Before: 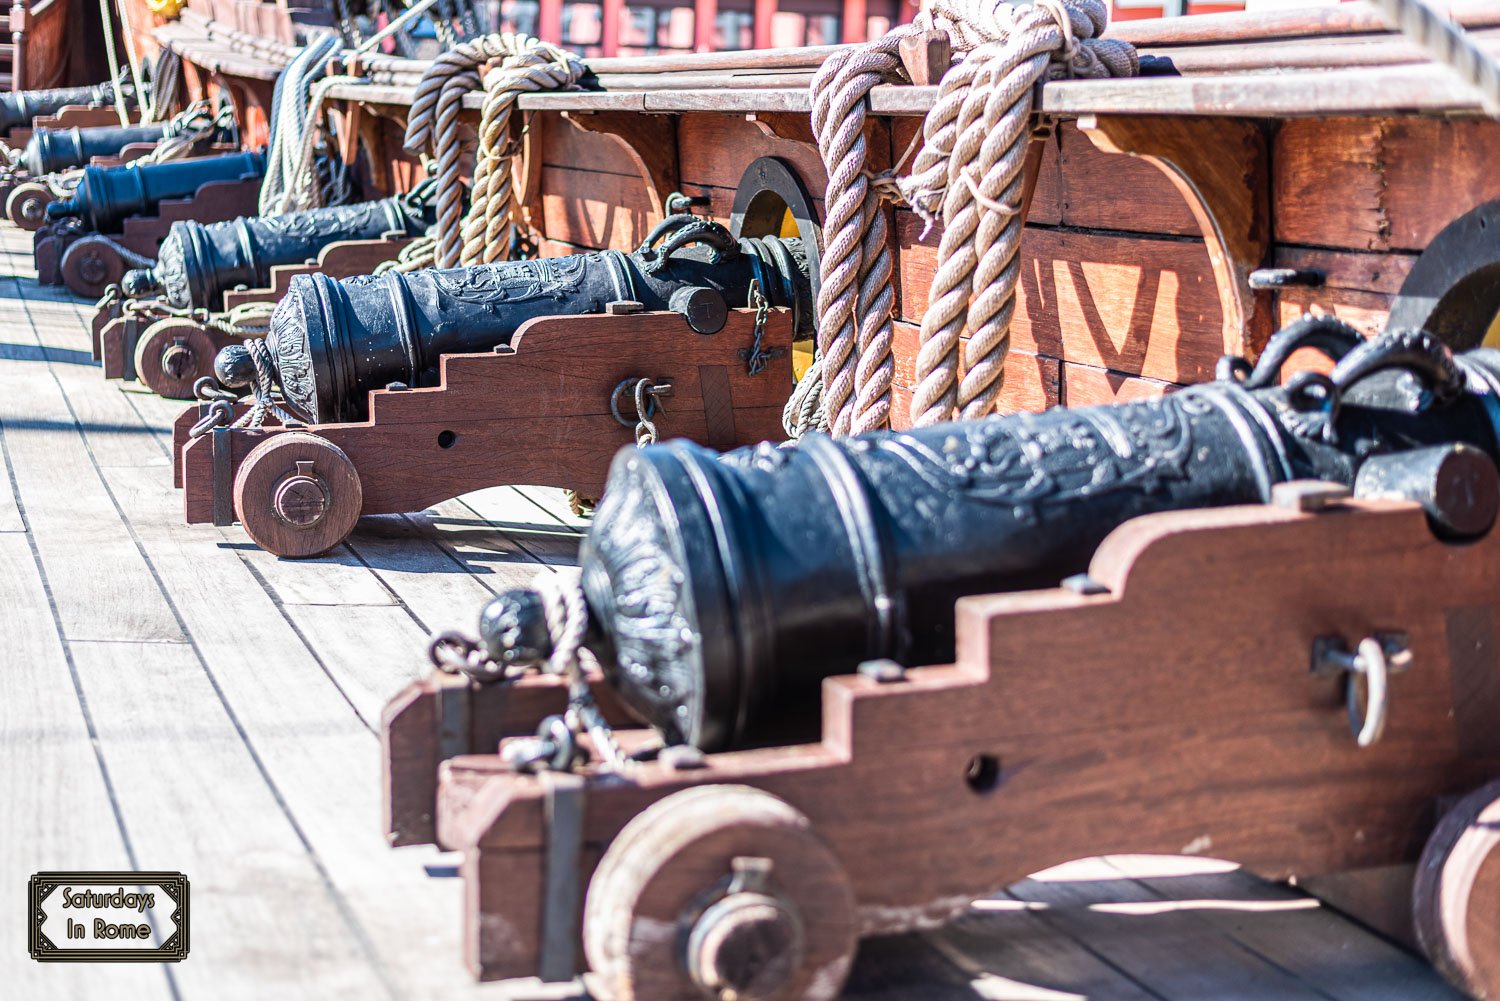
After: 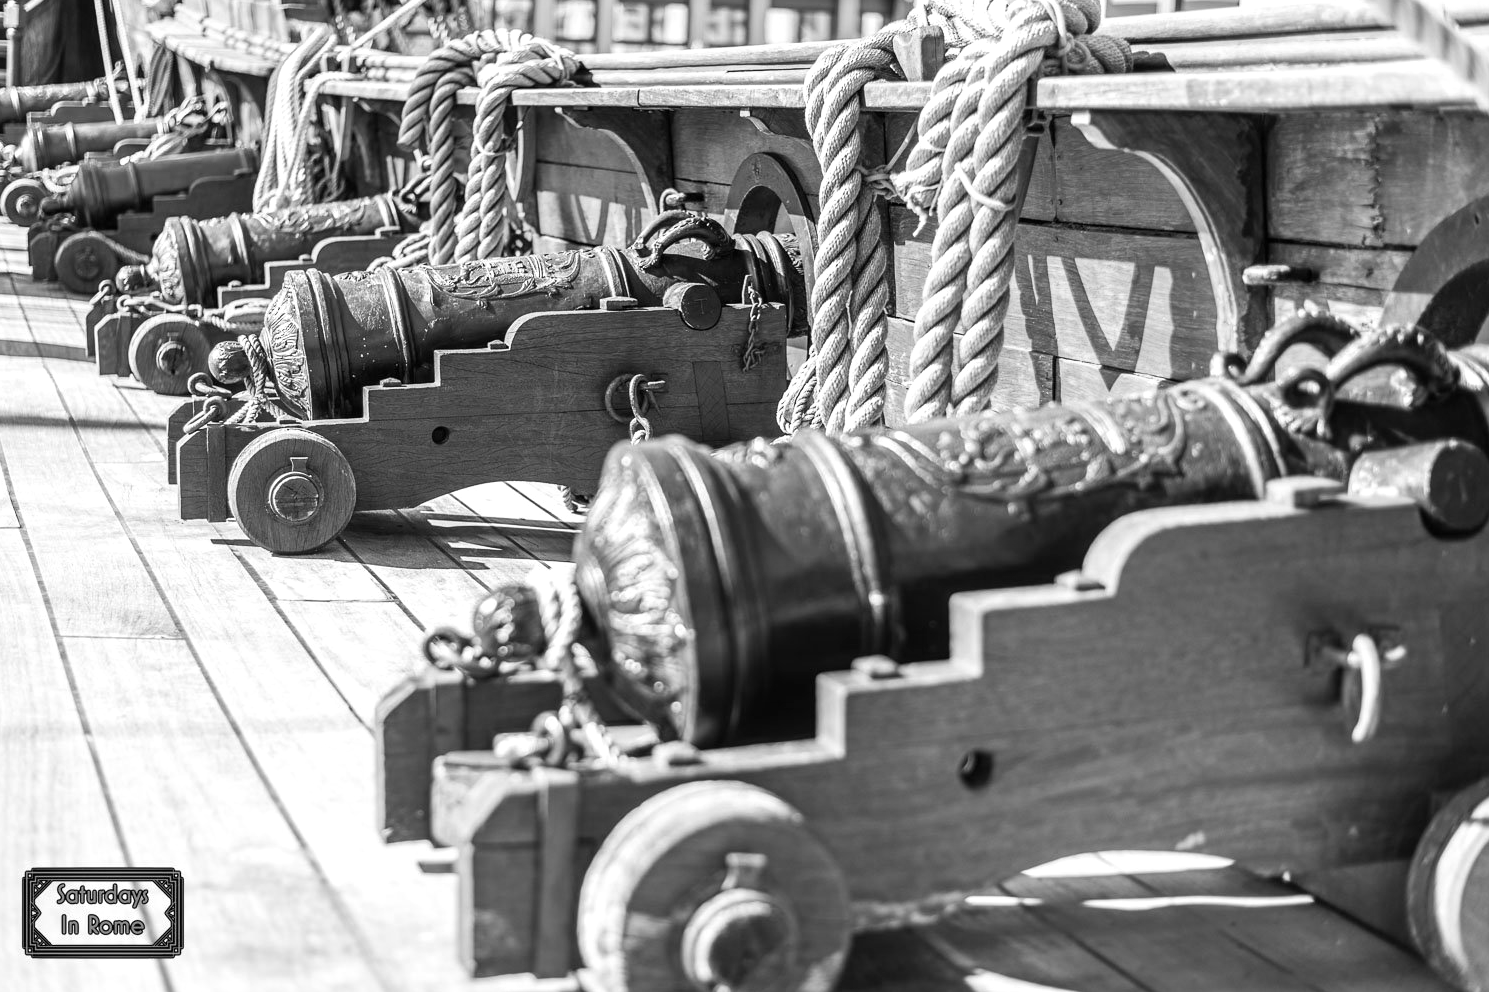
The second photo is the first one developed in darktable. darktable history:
color calibration: output gray [0.22, 0.42, 0.37, 0], gray › normalize channels true, illuminant same as pipeline (D50), adaptation XYZ, x 0.346, y 0.359, gamut compression 0
crop: left 0.434%, top 0.485%, right 0.244%, bottom 0.386%
exposure: exposure 0.236 EV, compensate highlight preservation false
white balance: emerald 1
